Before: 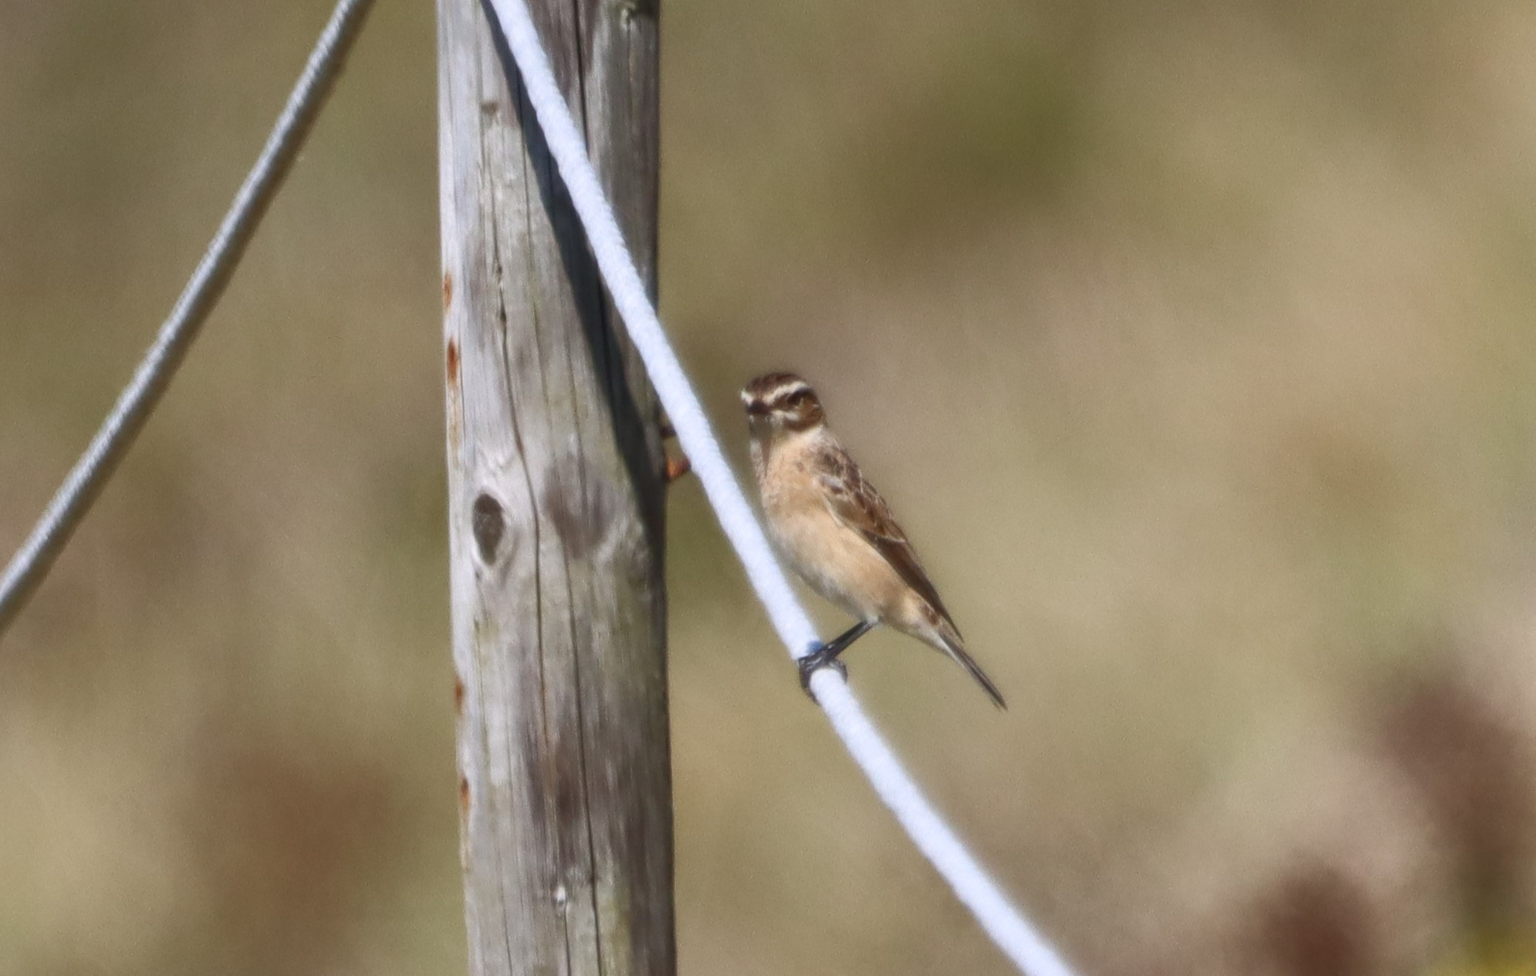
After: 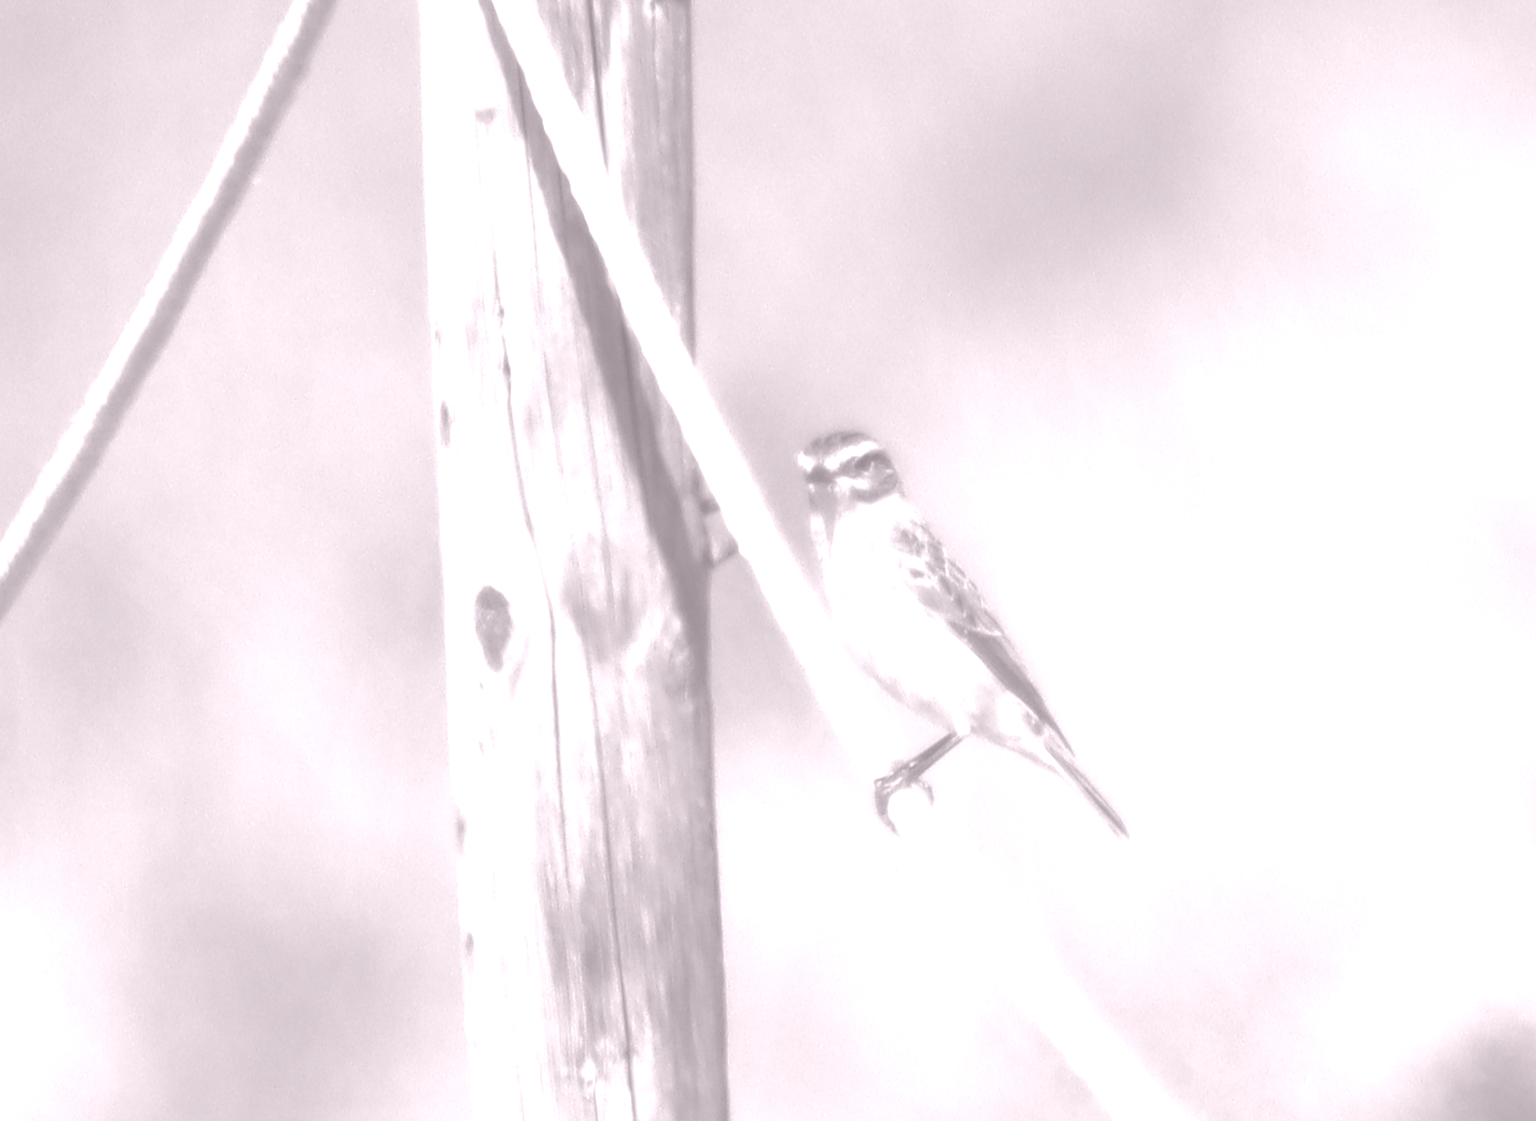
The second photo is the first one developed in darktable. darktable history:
crop and rotate: angle 1°, left 4.281%, top 0.642%, right 11.383%, bottom 2.486%
colorize: hue 25.2°, saturation 83%, source mix 82%, lightness 79%, version 1
contrast brightness saturation: saturation -0.04
